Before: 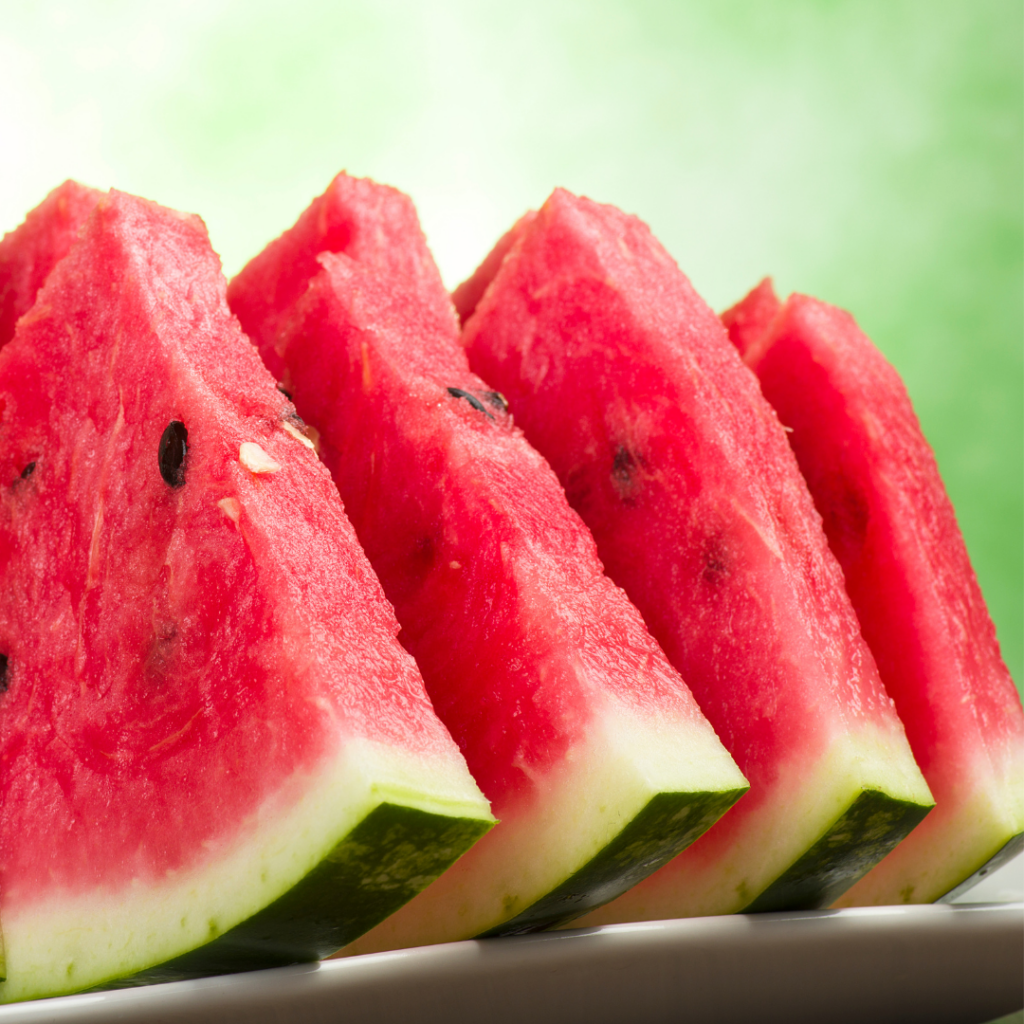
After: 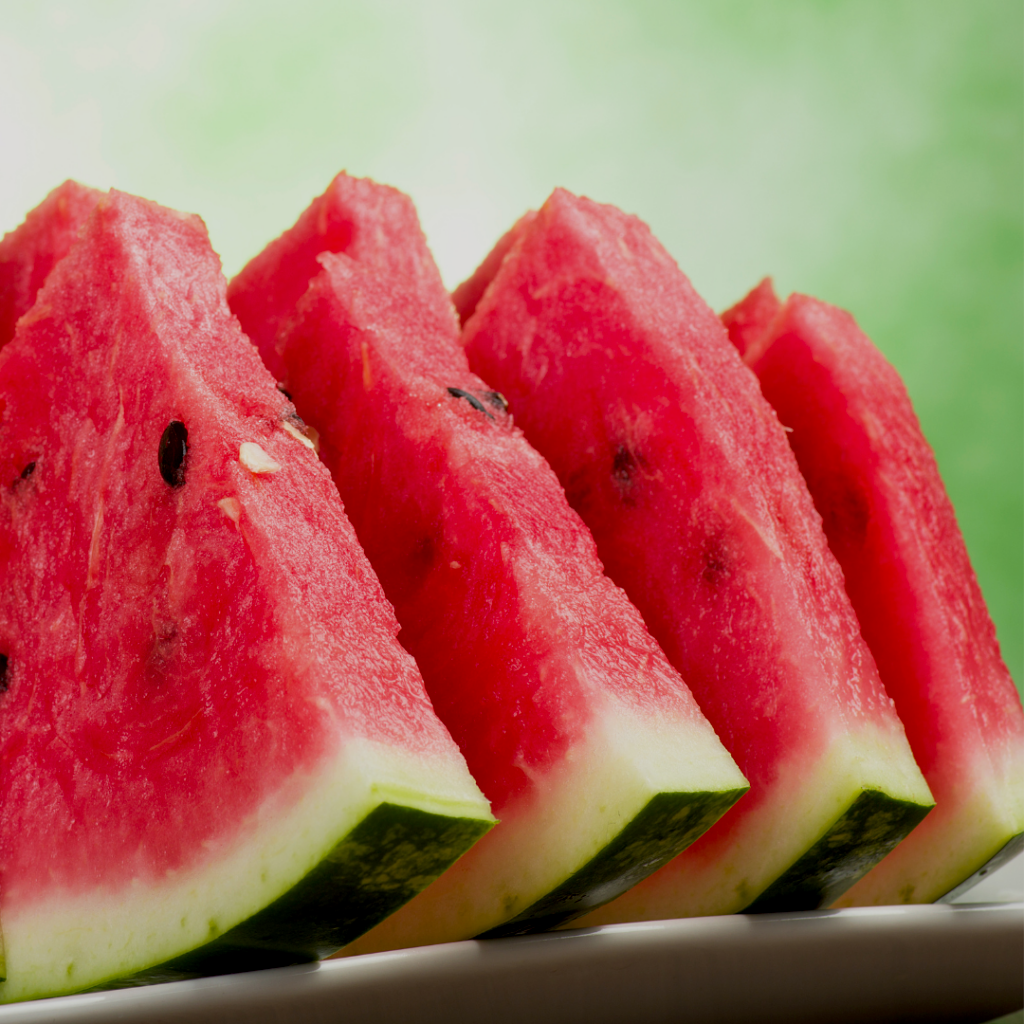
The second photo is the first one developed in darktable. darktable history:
exposure: black level correction 0.011, exposure -0.477 EV, compensate highlight preservation false
